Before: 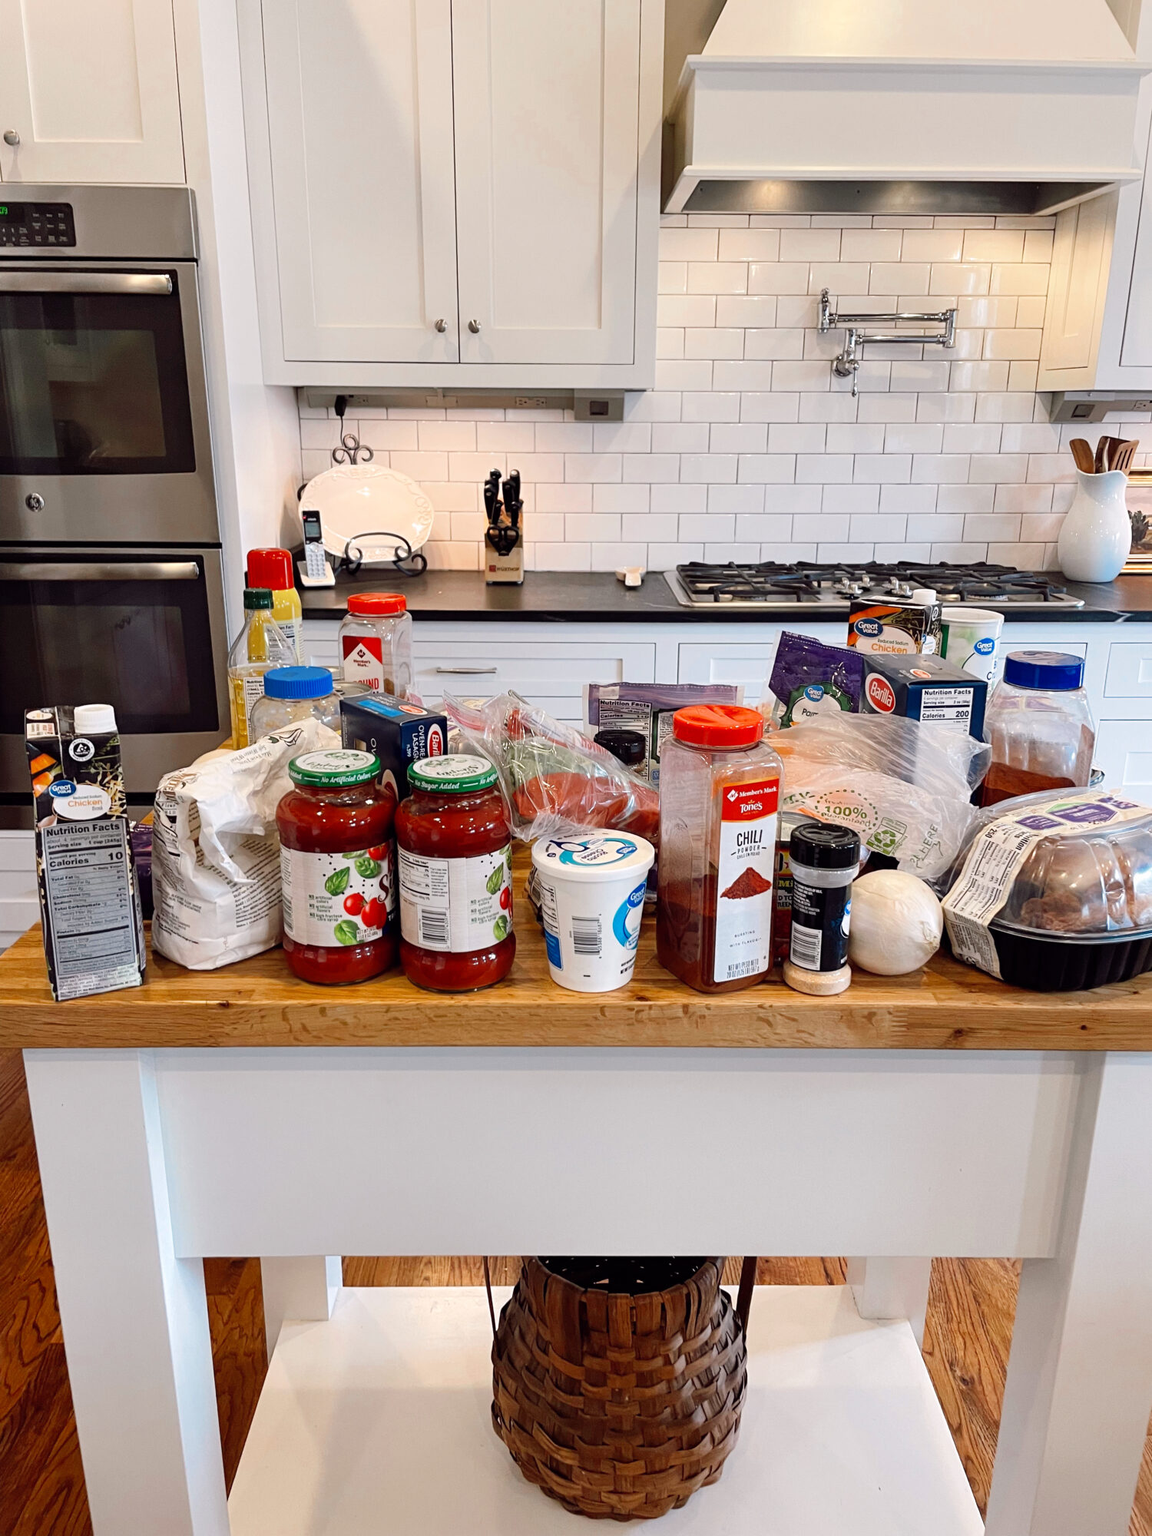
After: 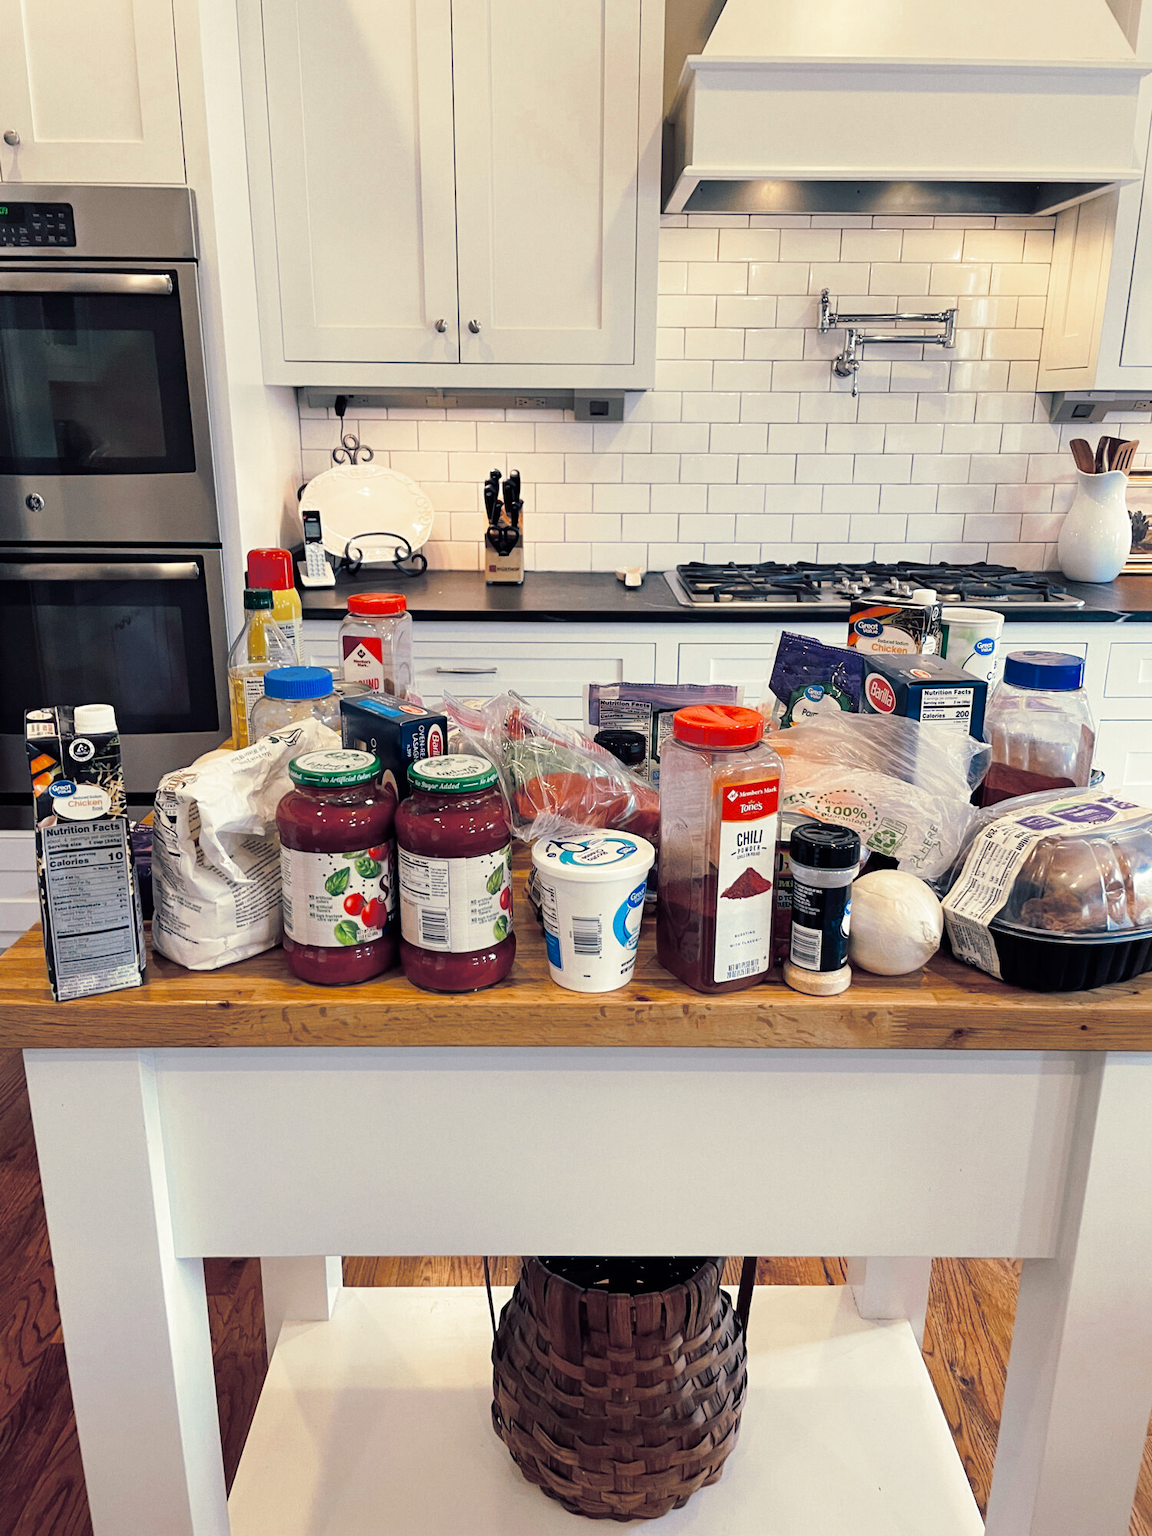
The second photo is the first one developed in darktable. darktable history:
split-toning: shadows › hue 216°, shadows › saturation 1, highlights › hue 57.6°, balance -33.4
grain: coarseness 0.09 ISO, strength 10%
